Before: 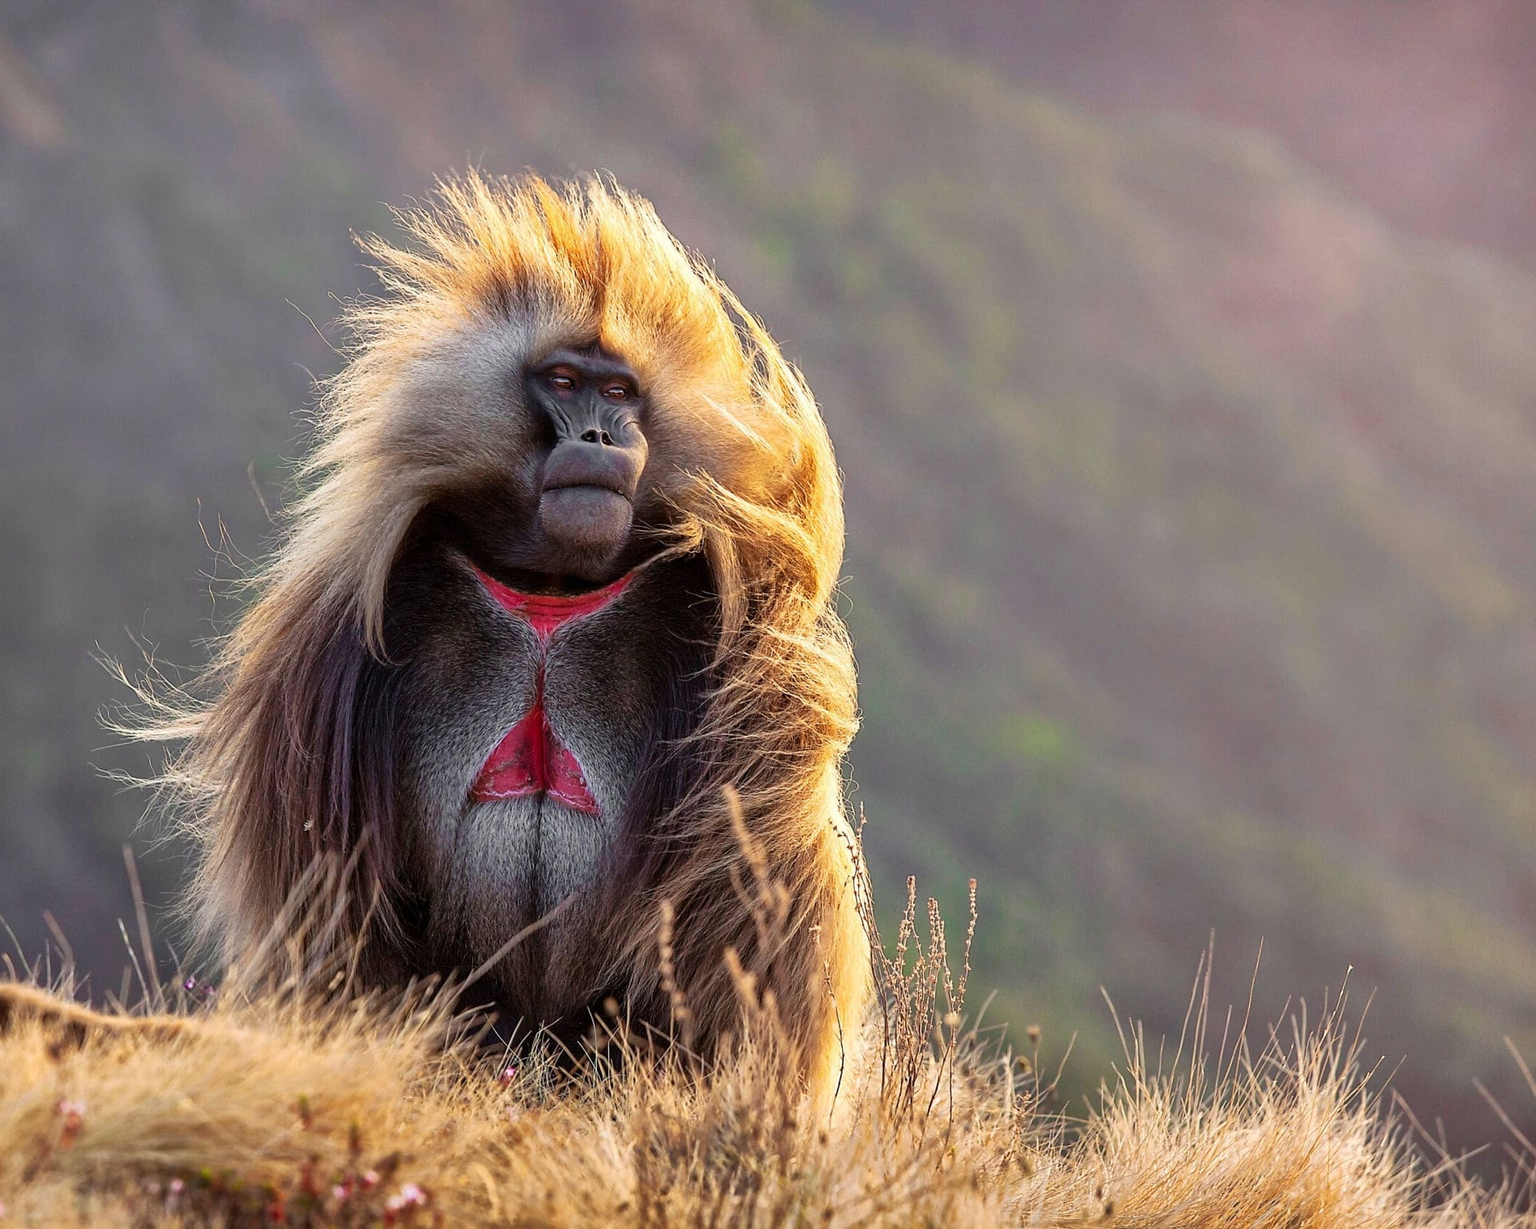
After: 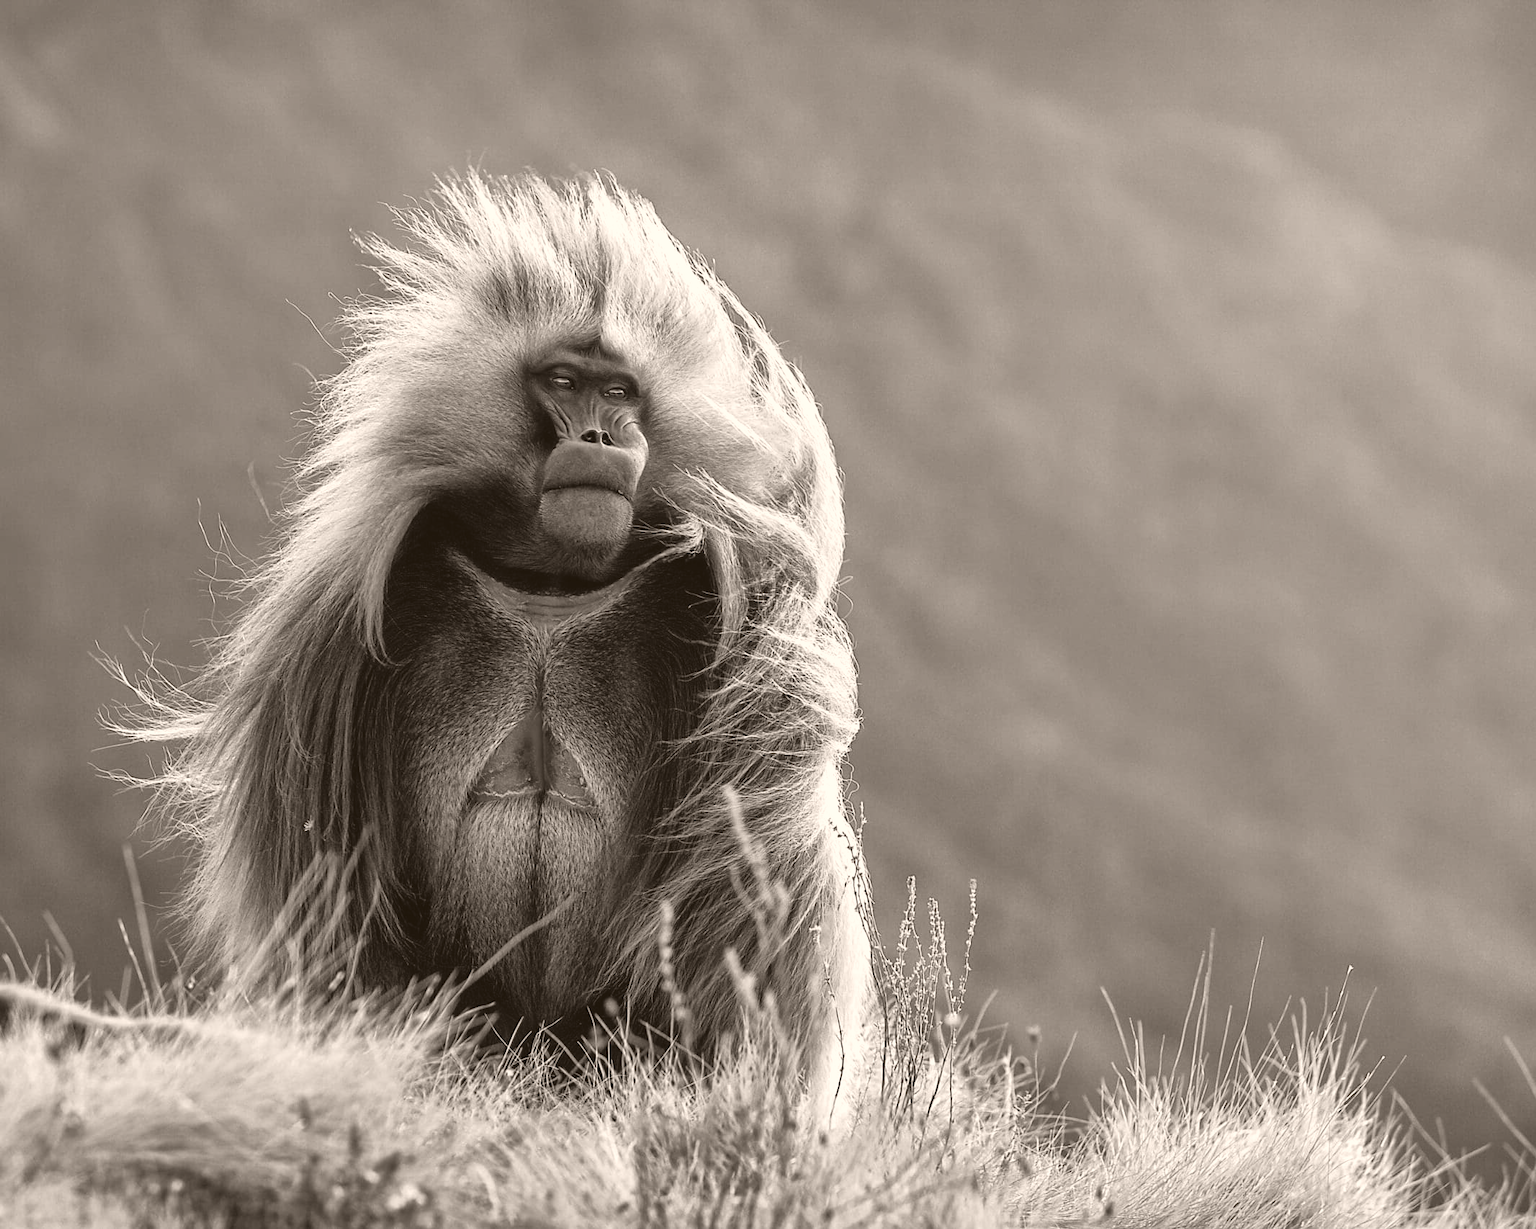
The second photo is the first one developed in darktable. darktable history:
colorize: hue 26.62°, saturation 18%, source mix 100%, lightness 25.27% | blend: blend mode coloradjustment, opacity 100%; mask: uniform (no mask)
